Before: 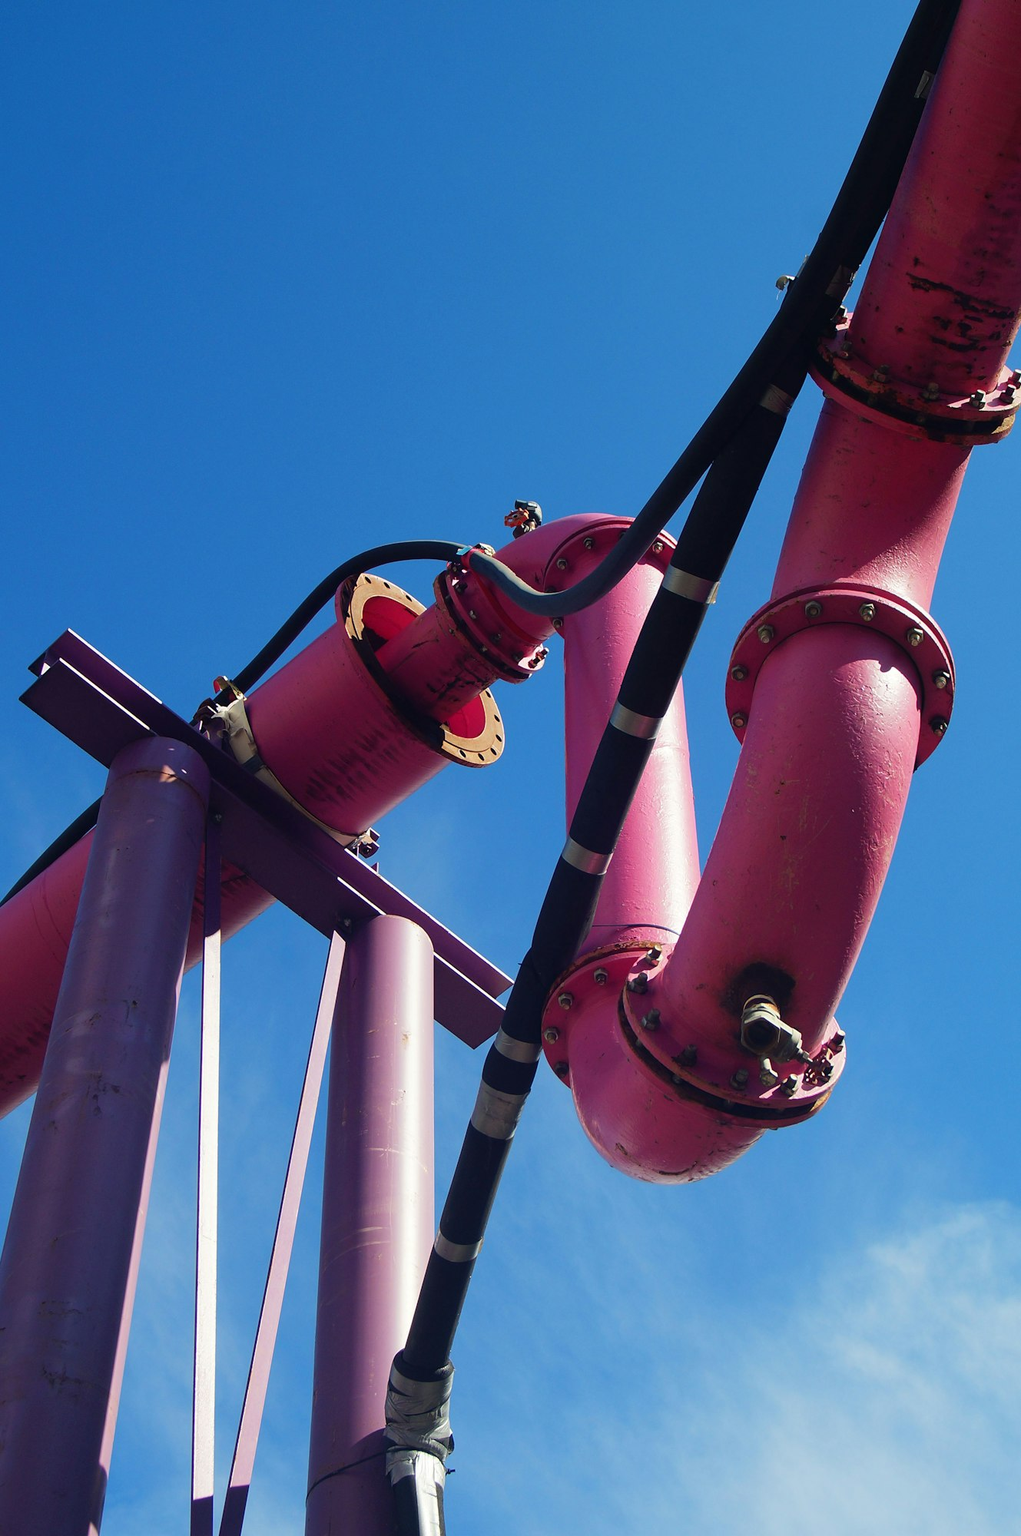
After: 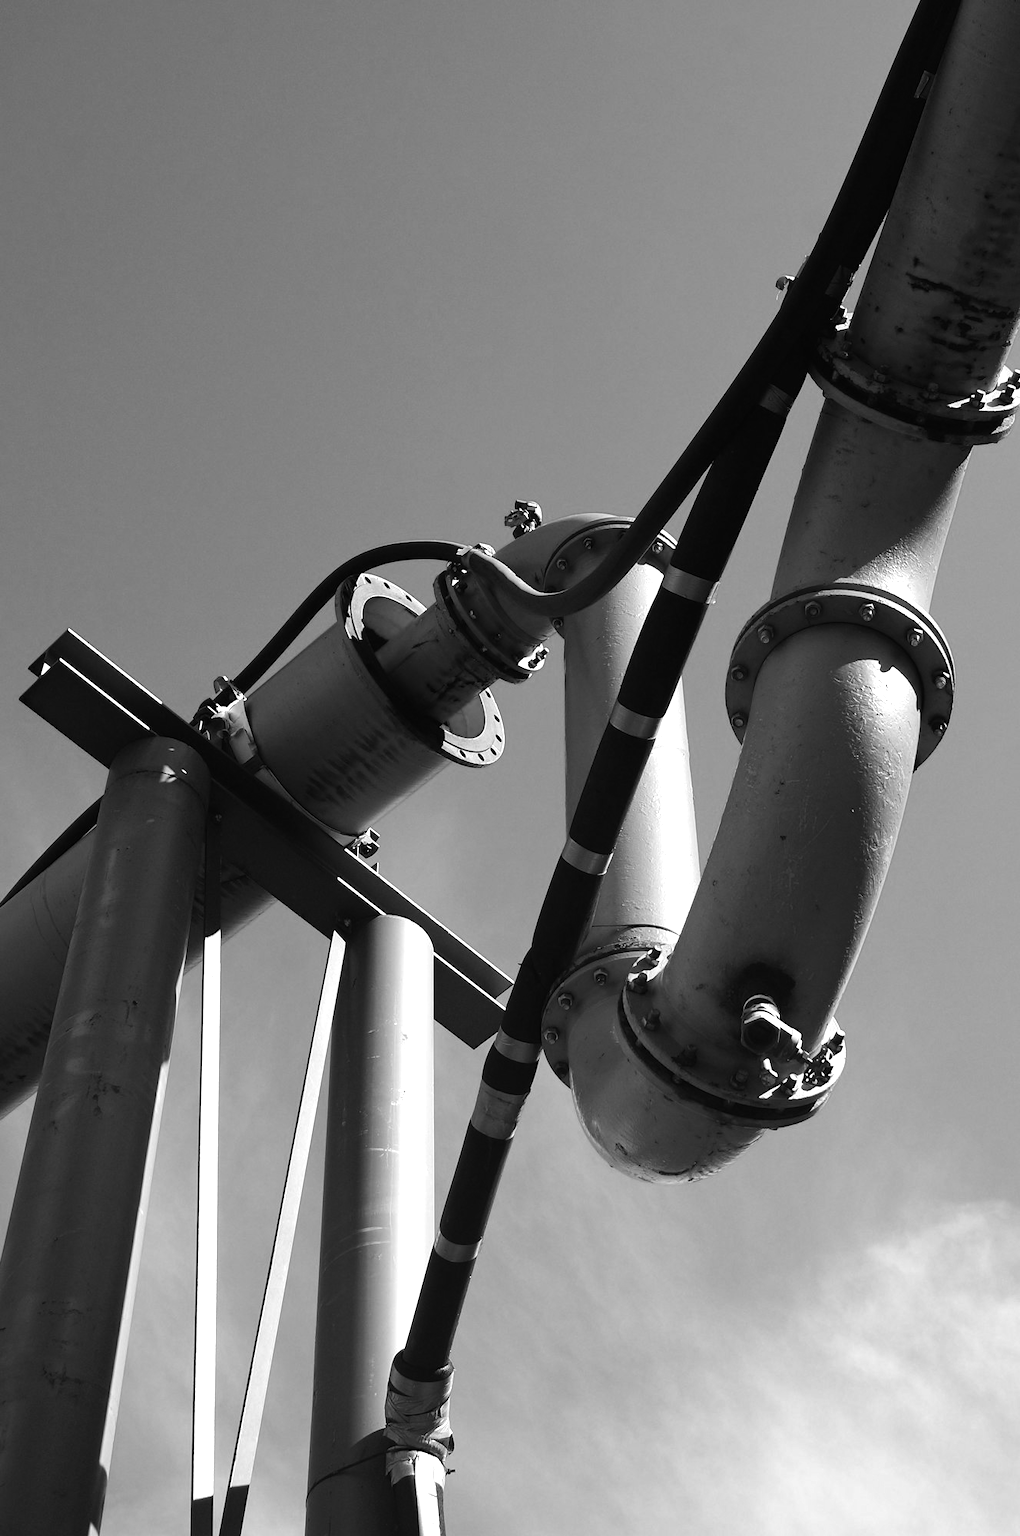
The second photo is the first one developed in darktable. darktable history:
shadows and highlights: shadows 25, highlights -25
tone equalizer: -8 EV -0.75 EV, -7 EV -0.7 EV, -6 EV -0.6 EV, -5 EV -0.4 EV, -3 EV 0.4 EV, -2 EV 0.6 EV, -1 EV 0.7 EV, +0 EV 0.75 EV, edges refinement/feathering 500, mask exposure compensation -1.57 EV, preserve details no
monochrome: on, module defaults
